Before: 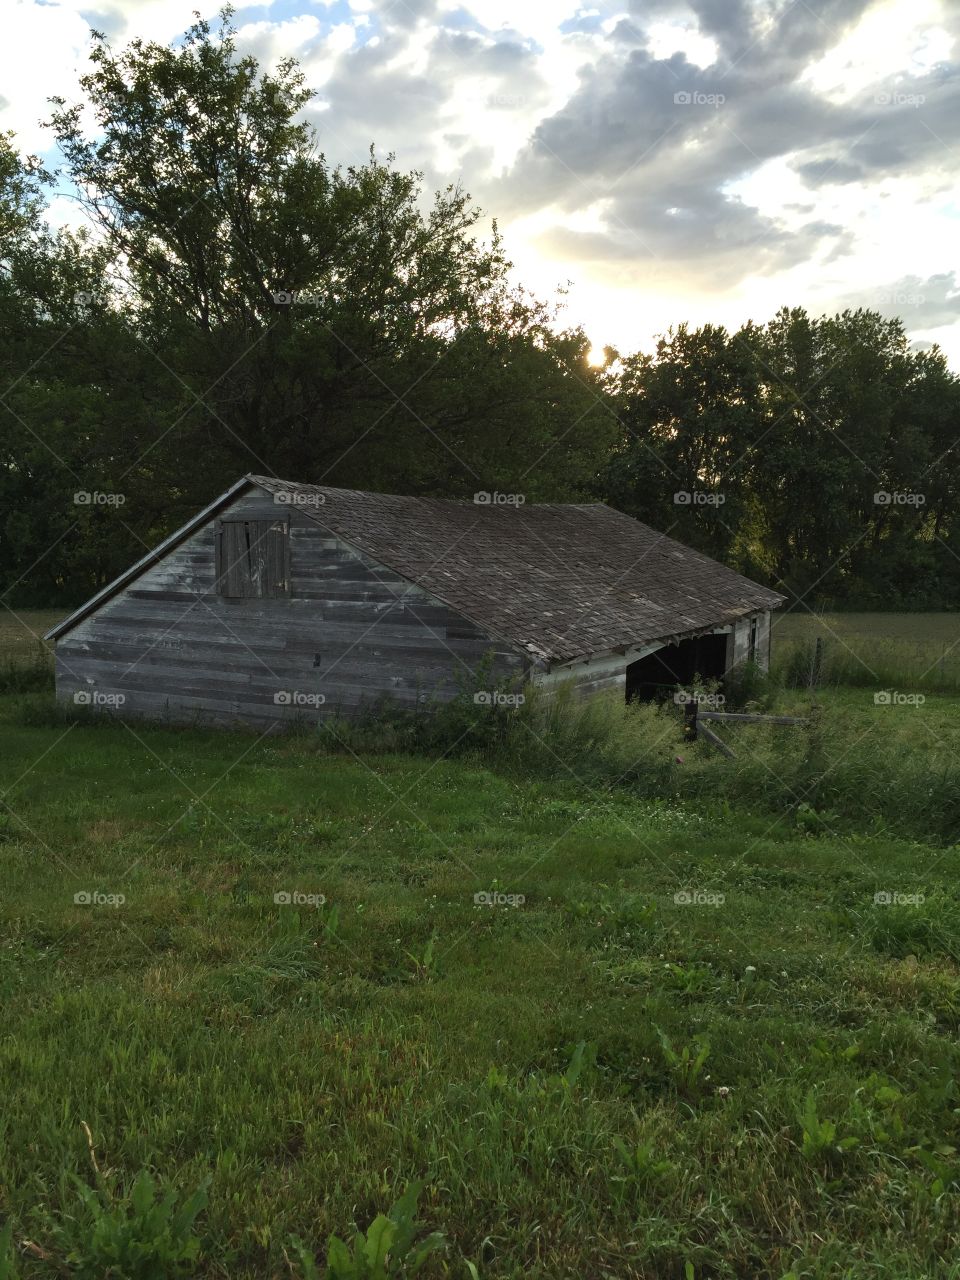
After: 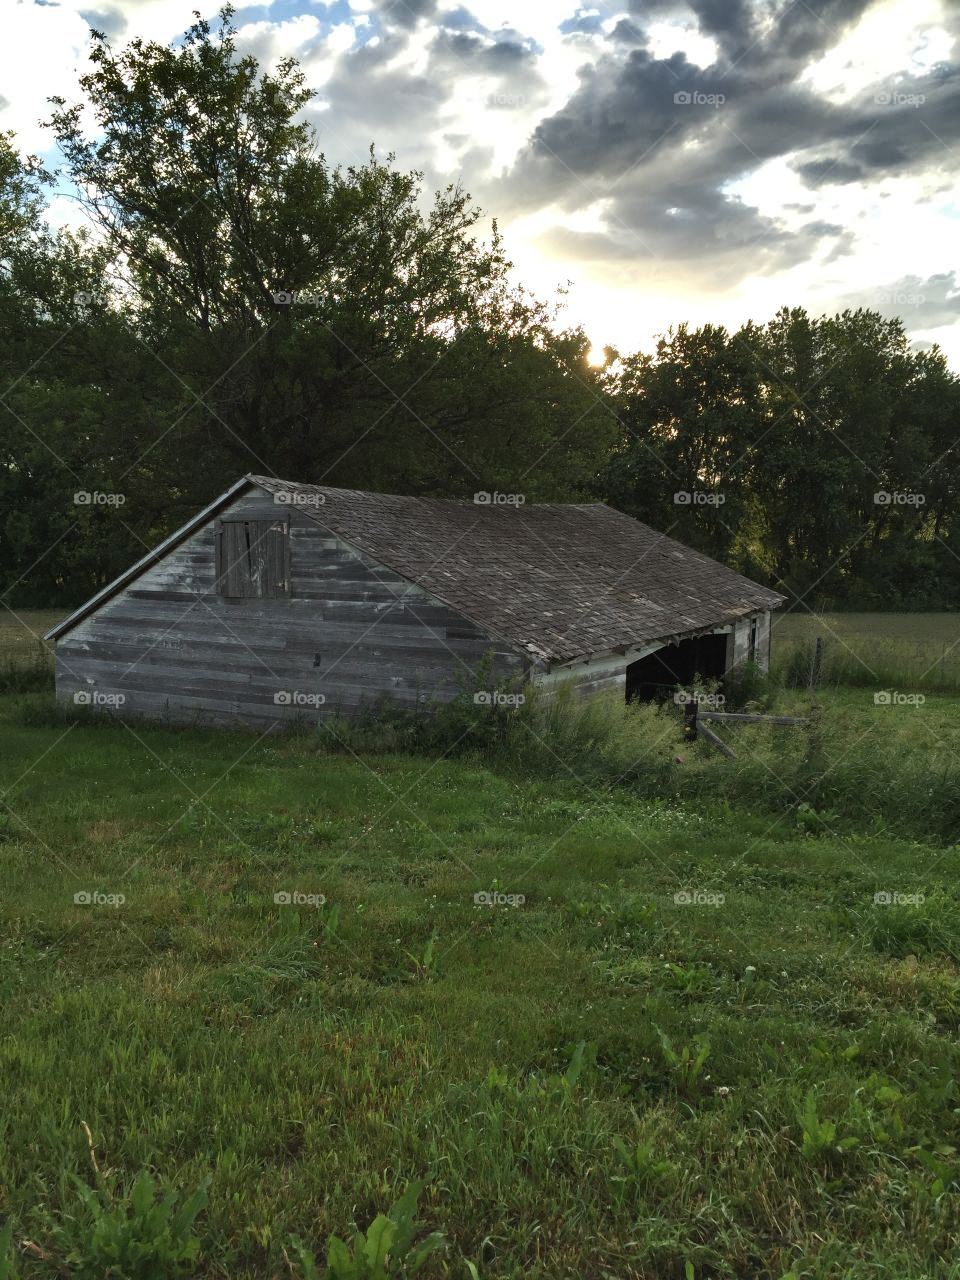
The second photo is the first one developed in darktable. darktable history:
shadows and highlights: shadows 30.7, highlights -62.56, soften with gaussian
